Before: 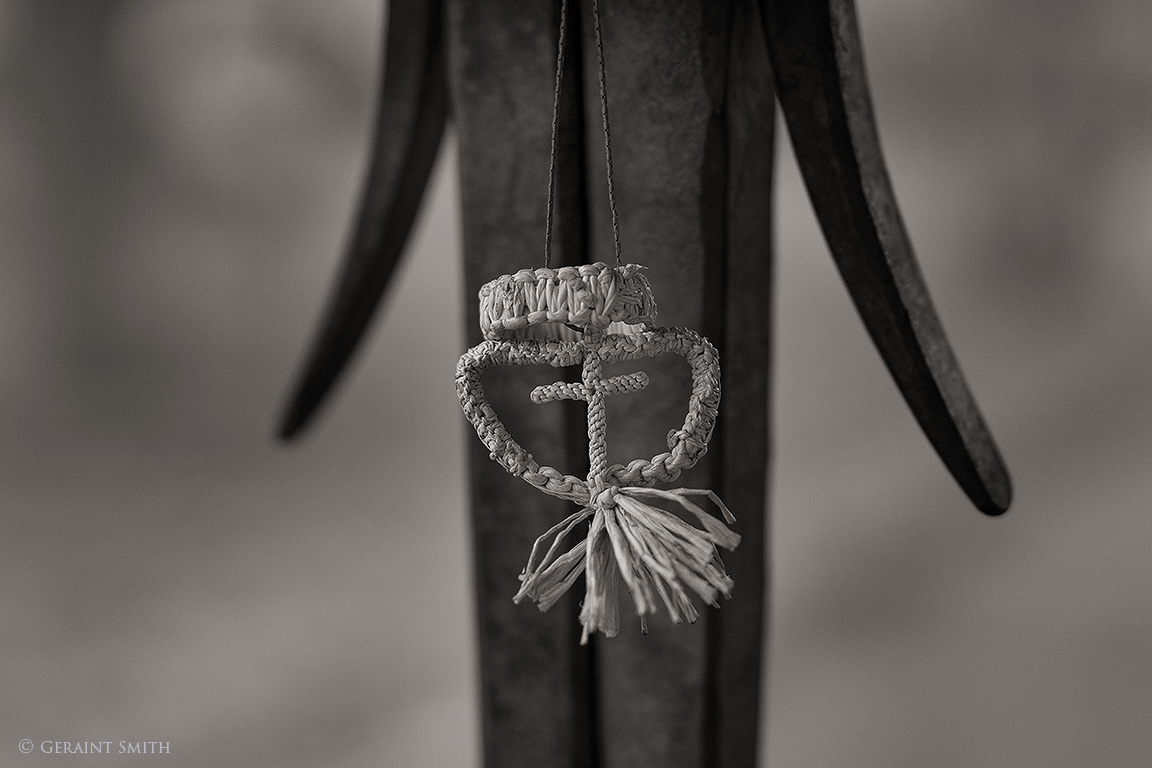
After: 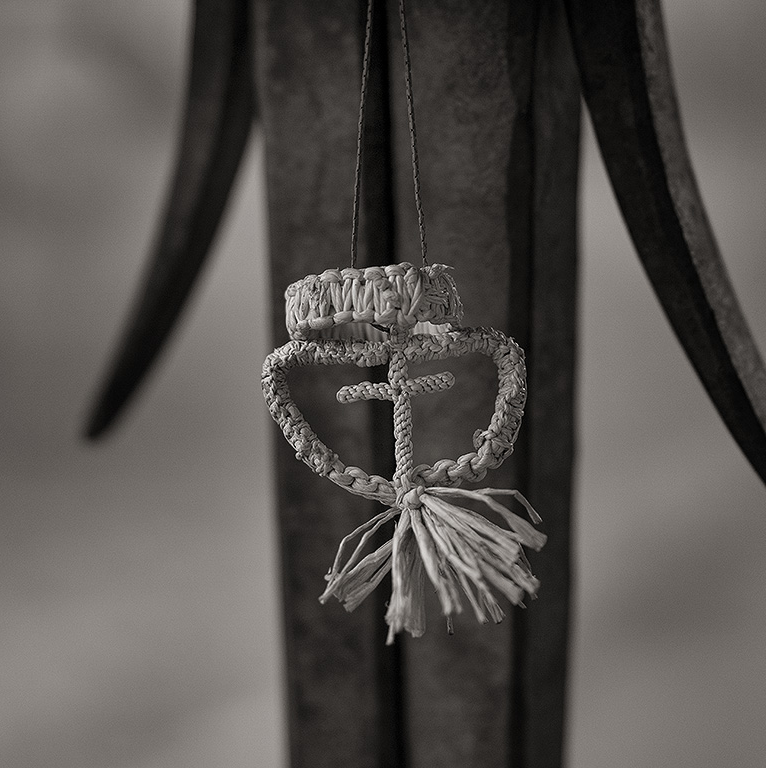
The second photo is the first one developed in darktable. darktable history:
crop: left 16.899%, right 16.556%
white balance: emerald 1
